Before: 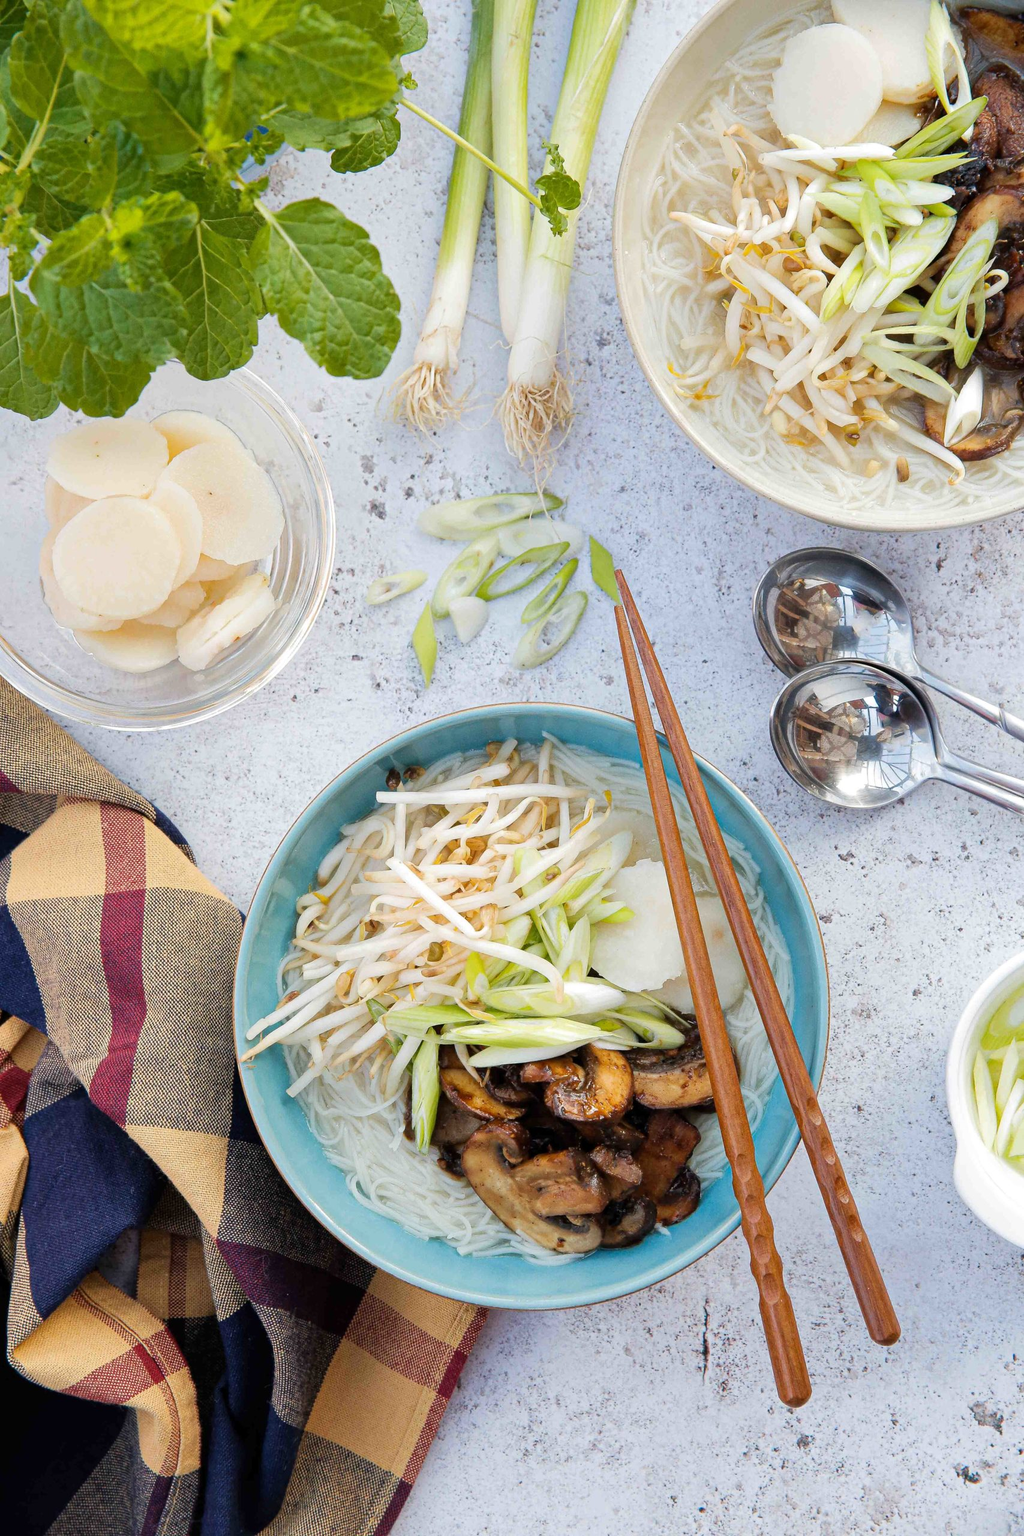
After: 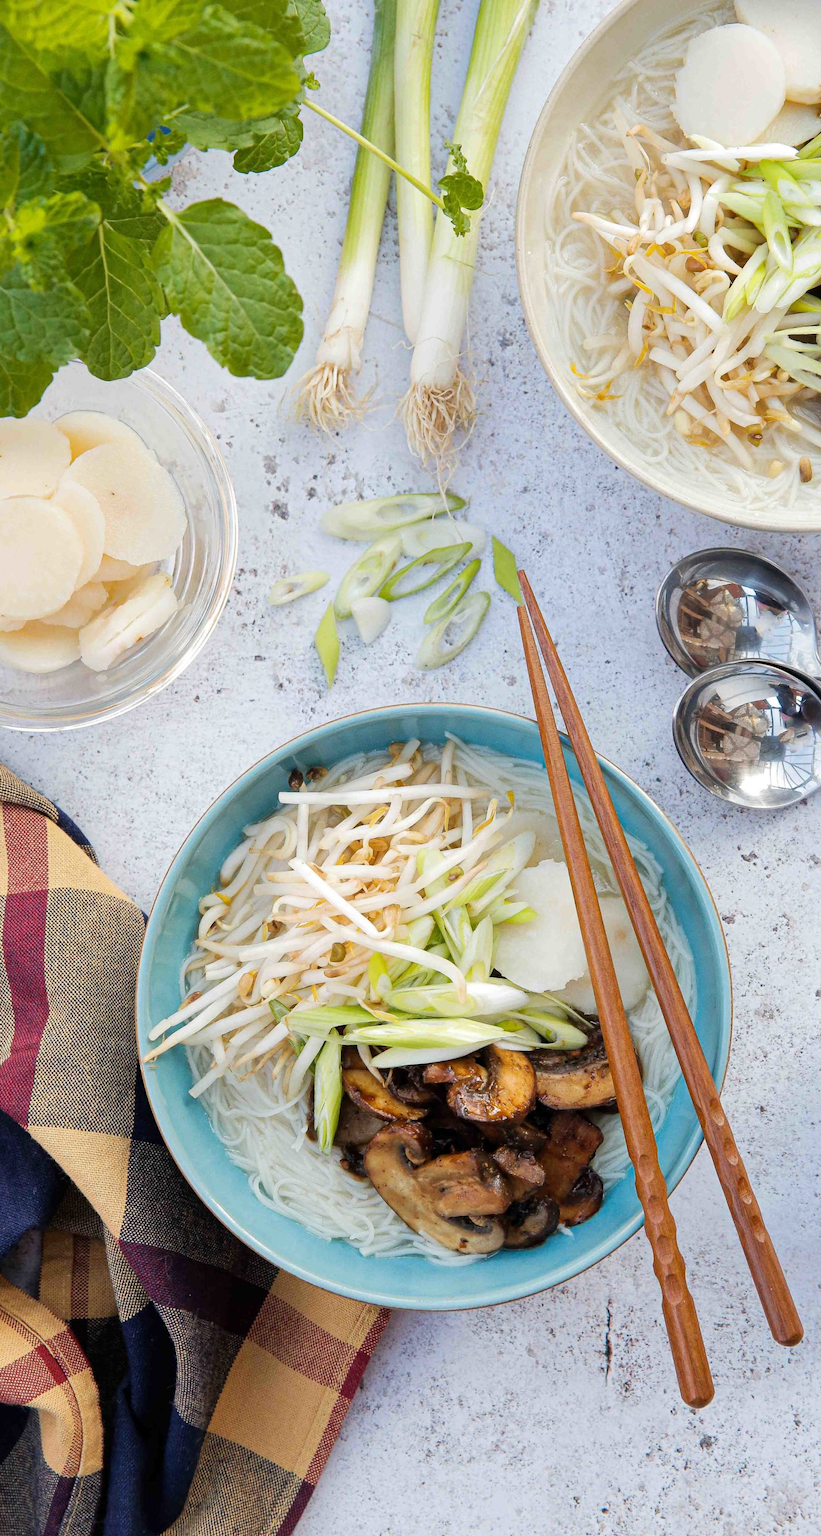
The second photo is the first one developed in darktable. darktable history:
base curve: preserve colors none
crop and rotate: left 9.597%, right 10.195%
